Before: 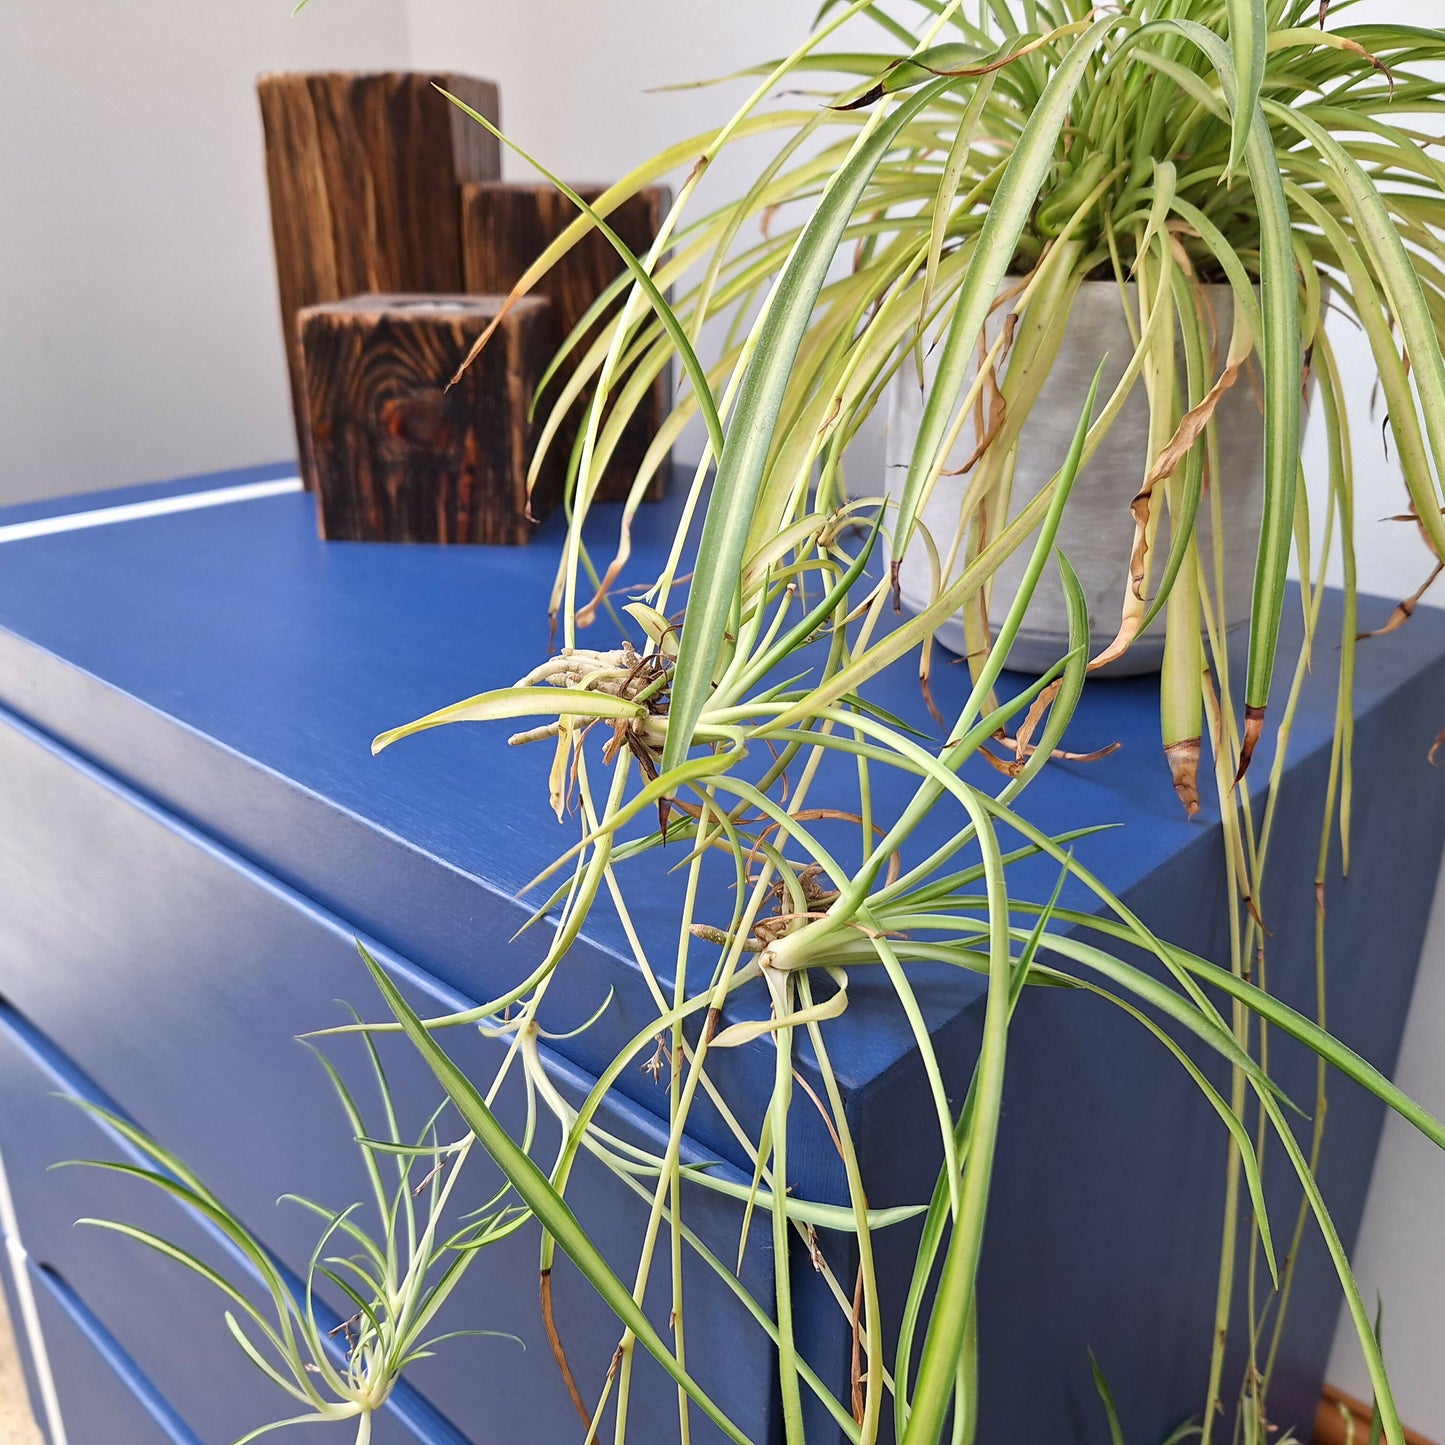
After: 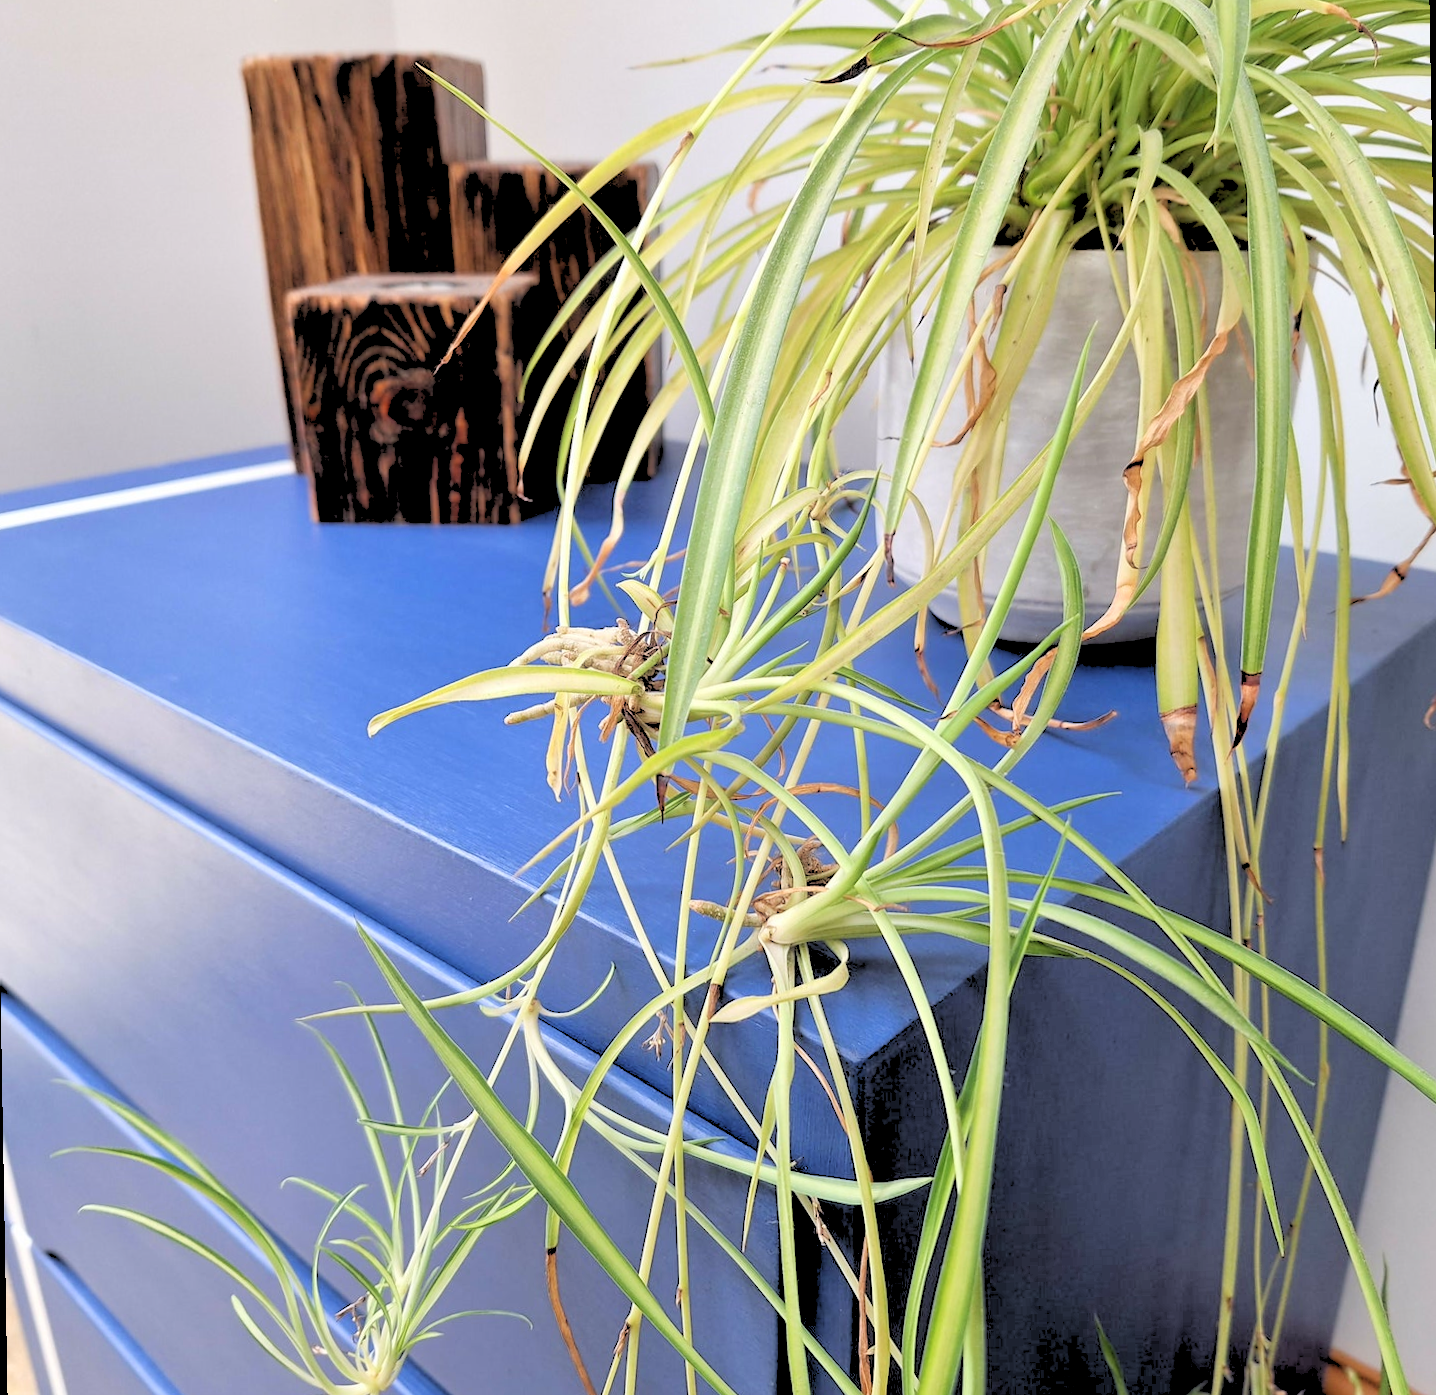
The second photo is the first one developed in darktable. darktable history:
rotate and perspective: rotation -1°, crop left 0.011, crop right 0.989, crop top 0.025, crop bottom 0.975
rgb levels: levels [[0.027, 0.429, 0.996], [0, 0.5, 1], [0, 0.5, 1]]
haze removal: strength -0.05
